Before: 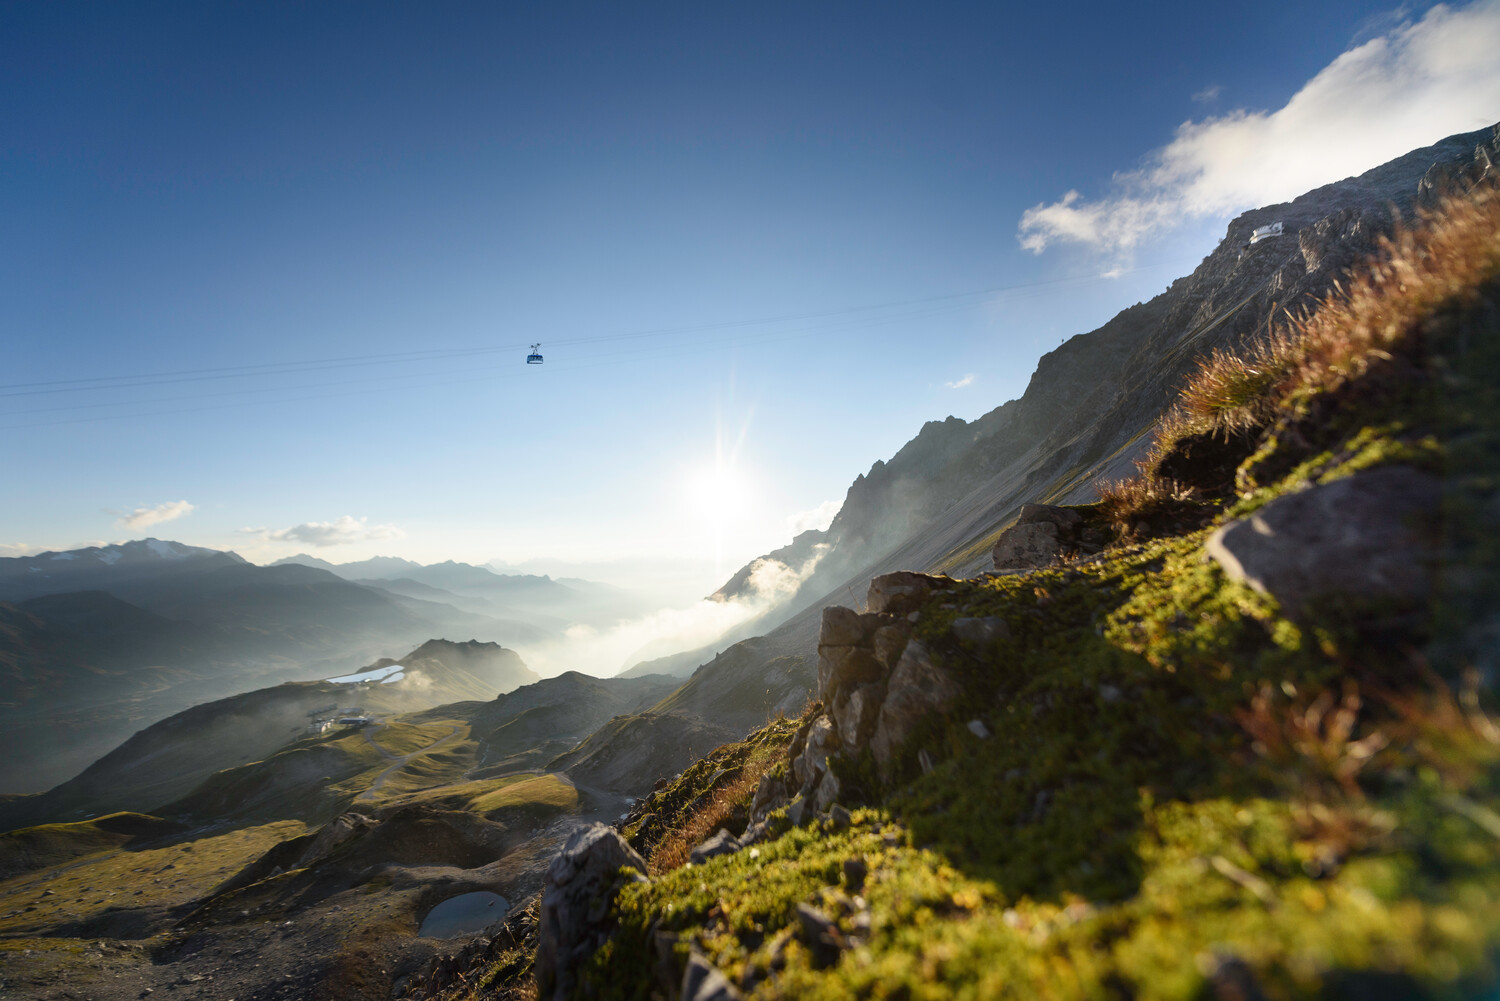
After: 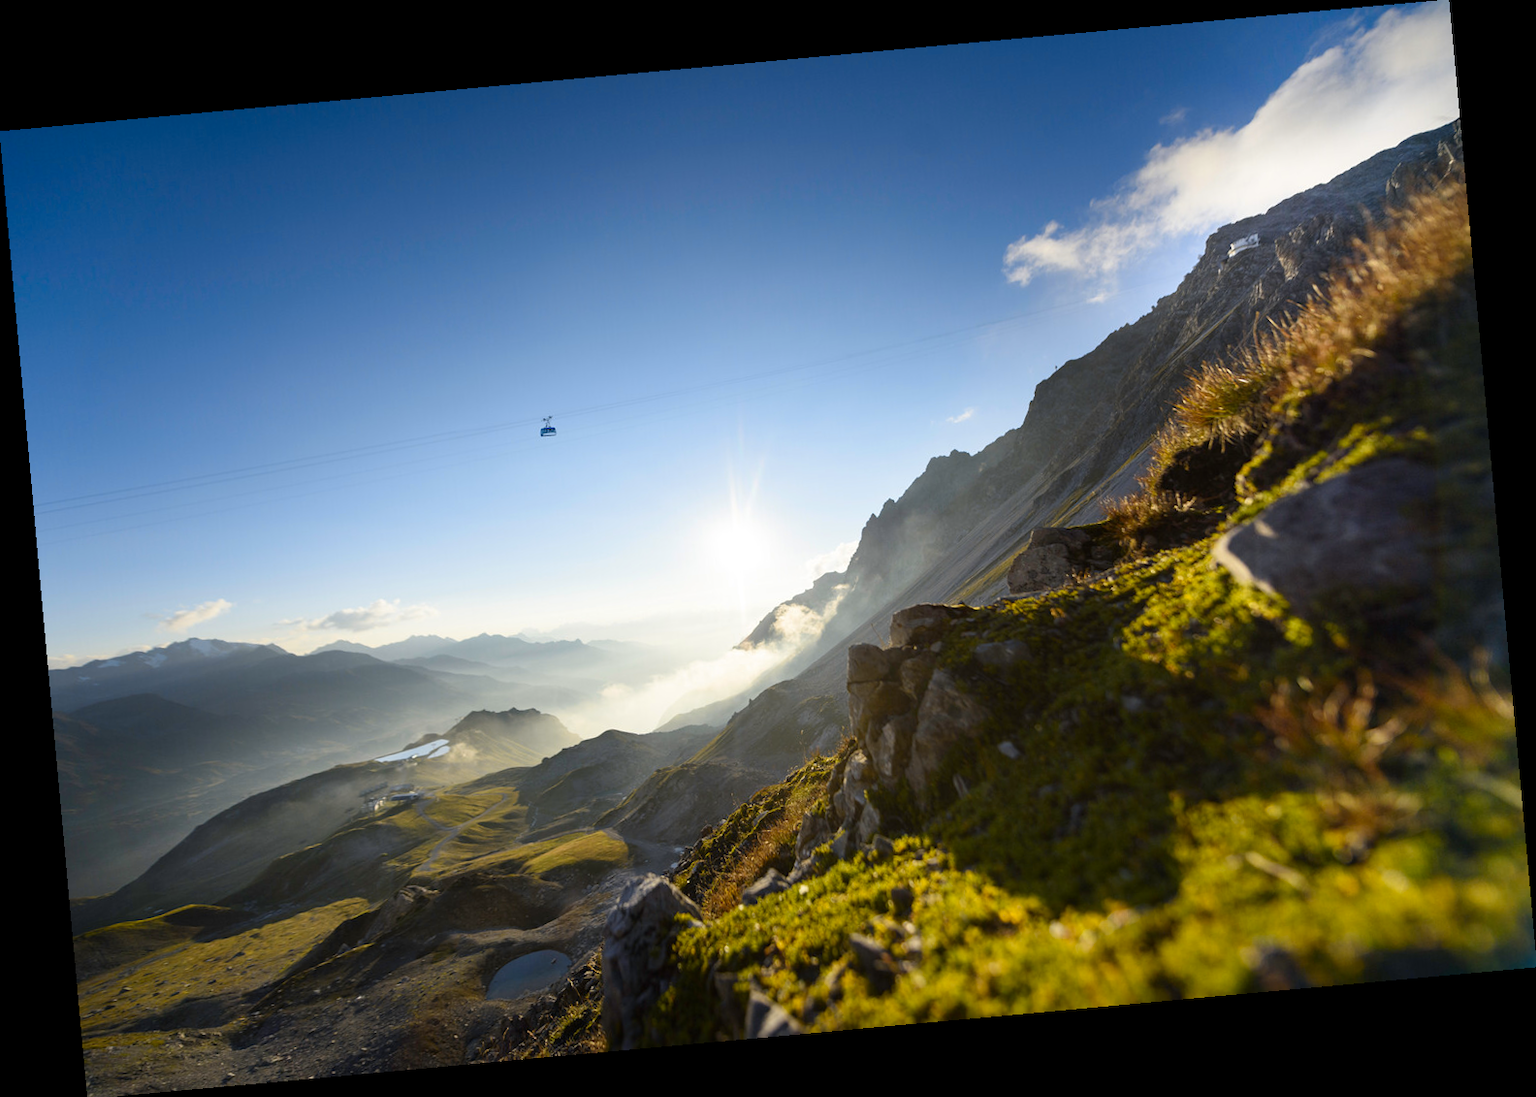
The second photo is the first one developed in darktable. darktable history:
color contrast: green-magenta contrast 0.85, blue-yellow contrast 1.25, unbound 0
rotate and perspective: rotation -5.2°, automatic cropping off
